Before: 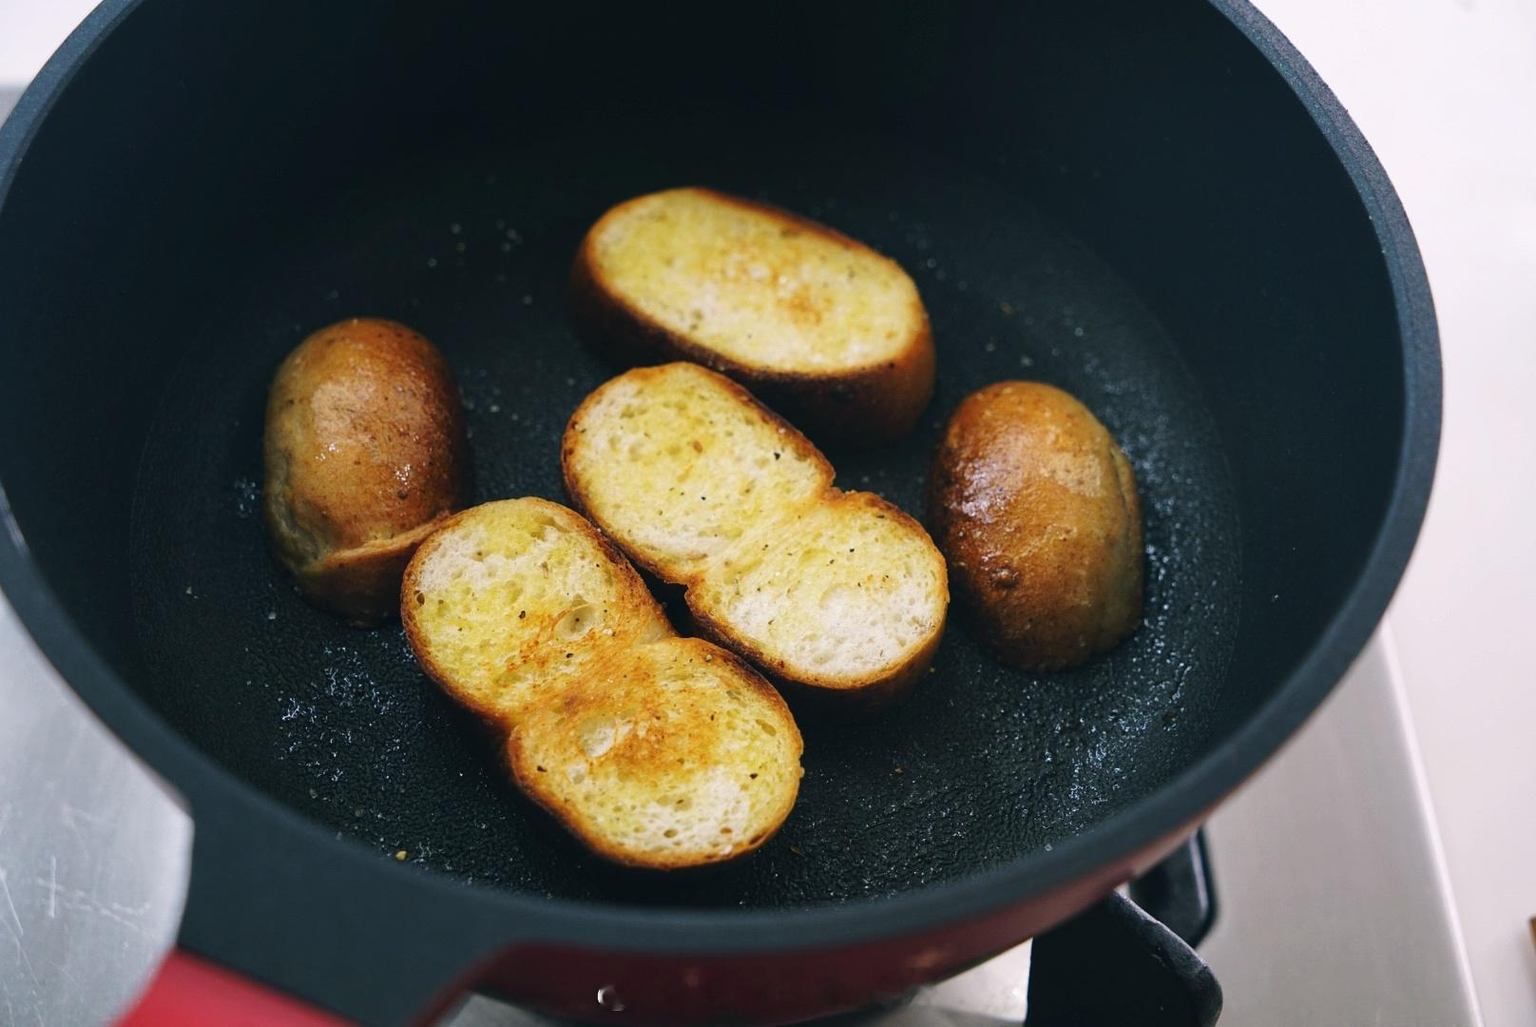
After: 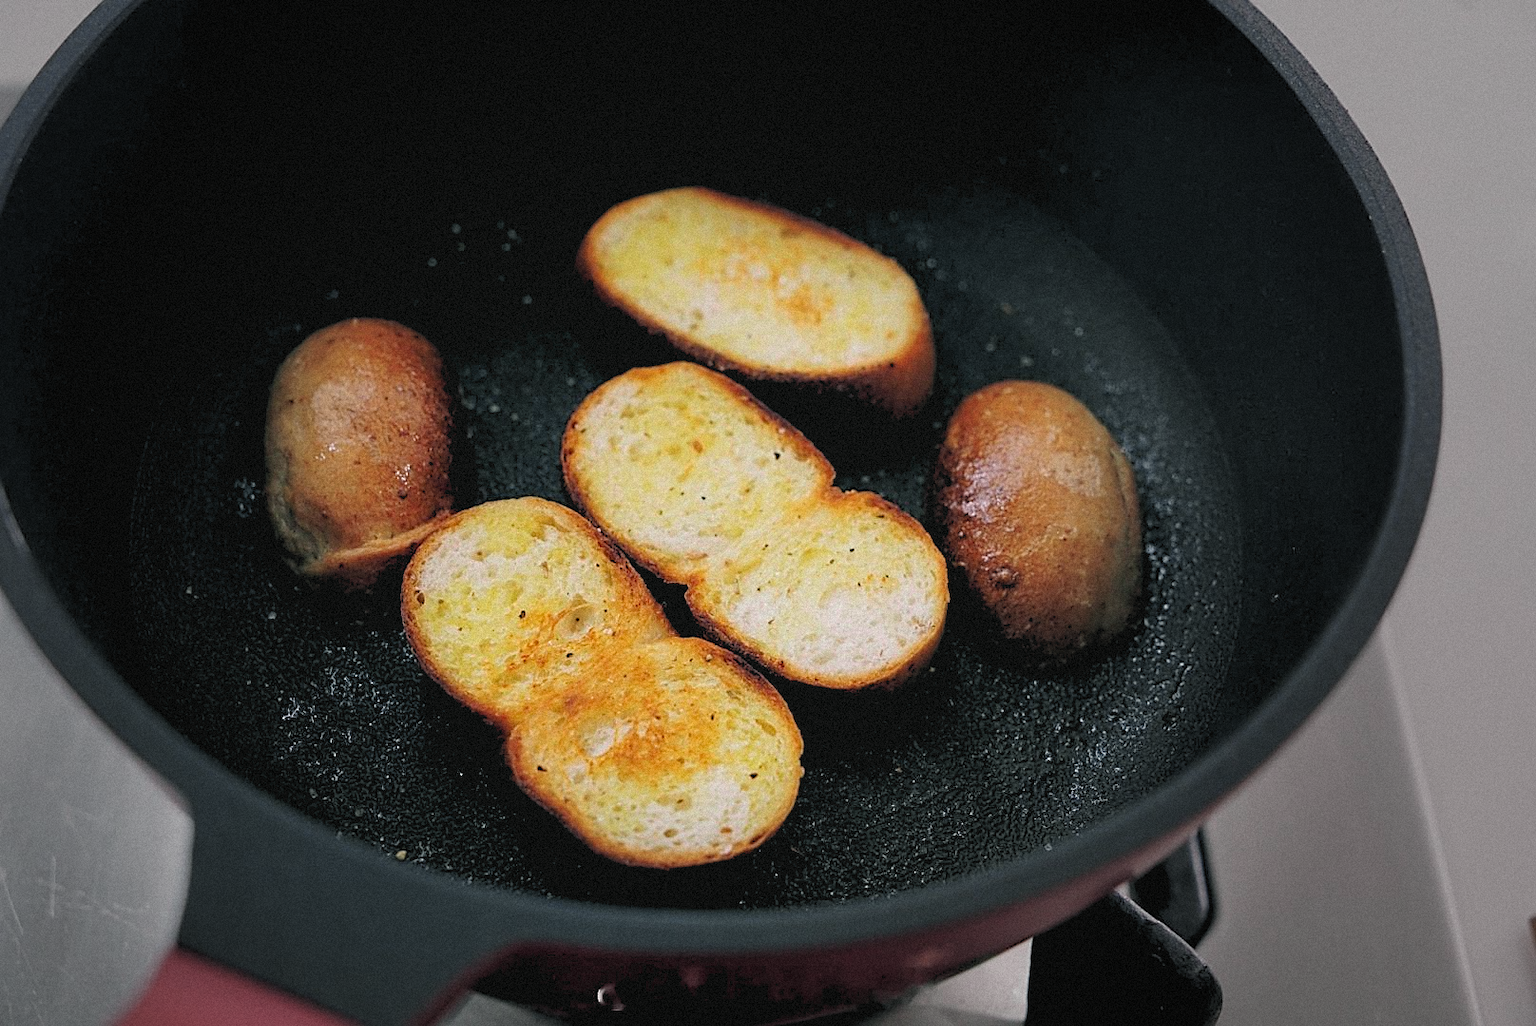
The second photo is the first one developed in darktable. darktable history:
sharpen: on, module defaults
contrast brightness saturation: contrast -0.02, brightness -0.01, saturation 0.03
rgb levels: preserve colors sum RGB, levels [[0.038, 0.433, 0.934], [0, 0.5, 1], [0, 0.5, 1]]
vignetting: fall-off start 33.76%, fall-off radius 64.94%, brightness -0.575, center (-0.12, -0.002), width/height ratio 0.959
exposure: exposure 0.127 EV, compensate highlight preservation false
grain: mid-tones bias 0%
white balance: red 1.009, blue 0.985
tone curve: curves: ch0 [(0, 0.046) (0.04, 0.074) (0.883, 0.858) (1, 1)]; ch1 [(0, 0) (0.146, 0.159) (0.338, 0.365) (0.417, 0.455) (0.489, 0.486) (0.504, 0.502) (0.529, 0.537) (0.563, 0.567) (1, 1)]; ch2 [(0, 0) (0.307, 0.298) (0.388, 0.375) (0.443, 0.456) (0.485, 0.492) (0.544, 0.525) (1, 1)], color space Lab, independent channels, preserve colors none
